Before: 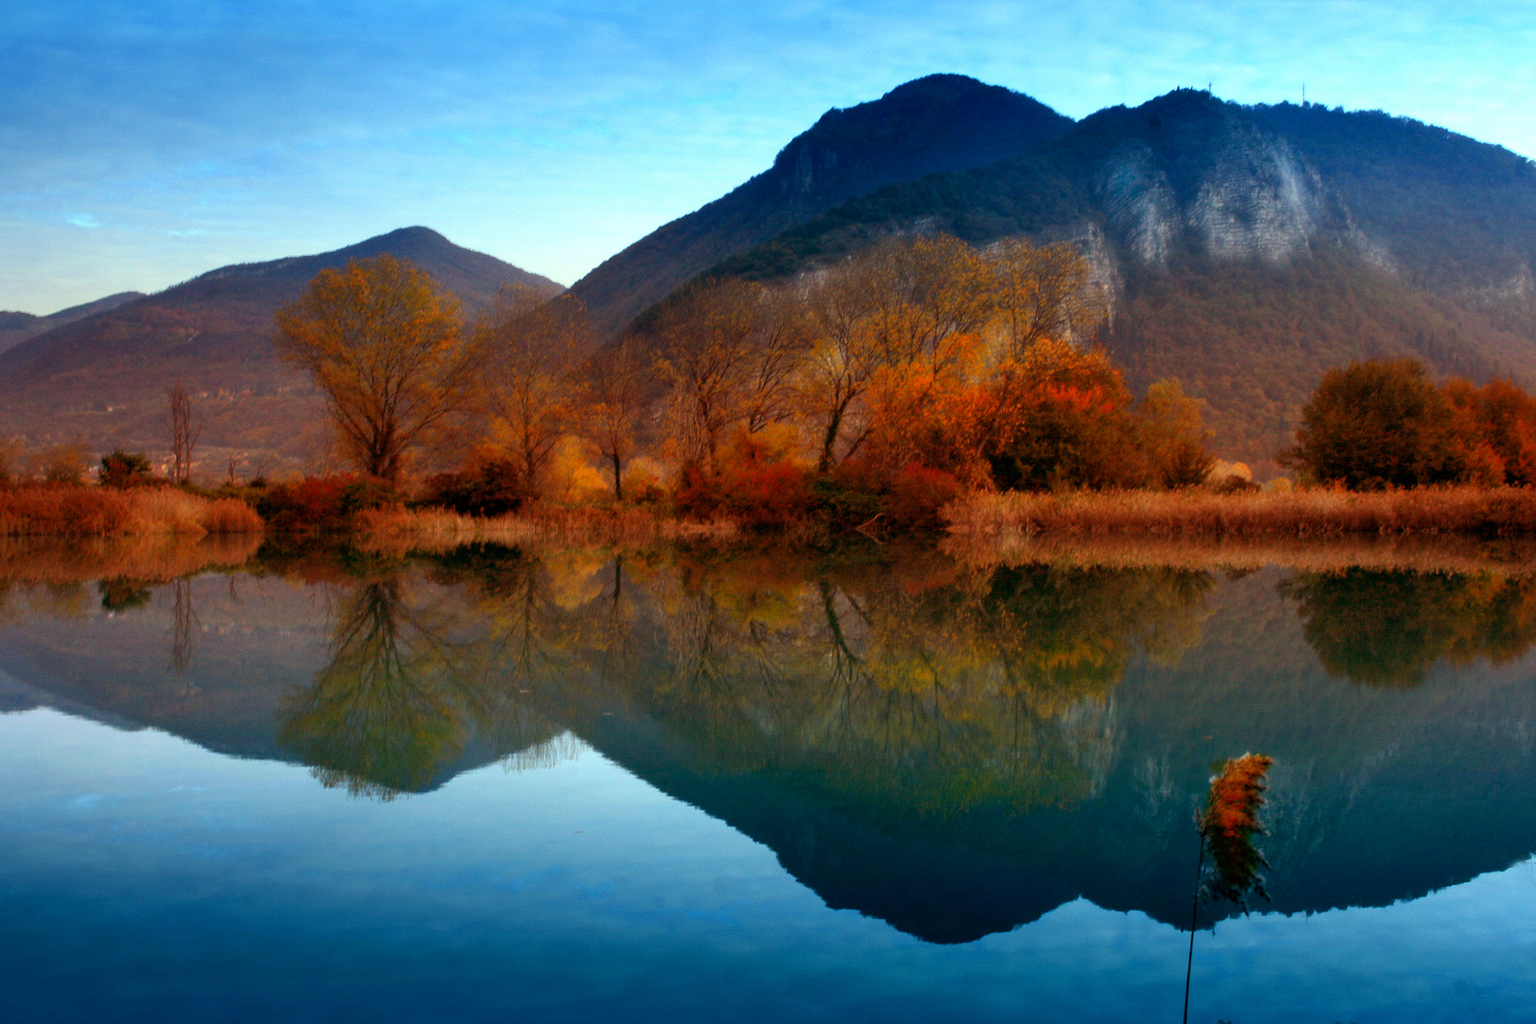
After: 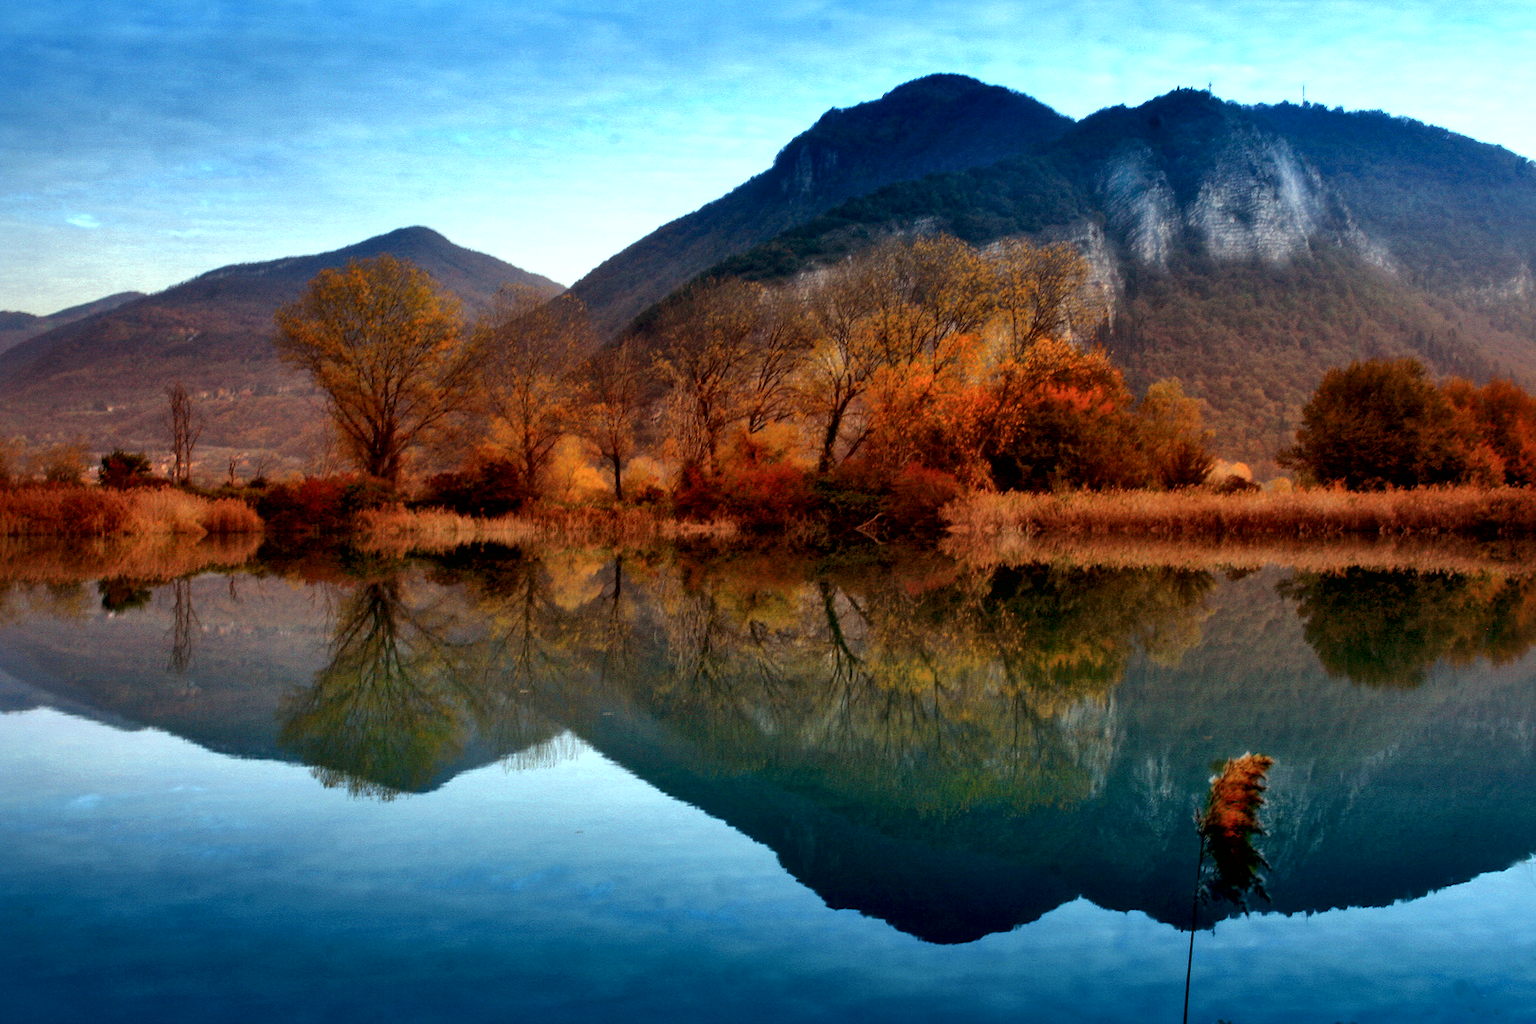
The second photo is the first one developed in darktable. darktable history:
local contrast: mode bilateral grid, contrast 20, coarseness 50, detail 171%, midtone range 0.2
color zones: curves: ch0 [(0.25, 0.5) (0.463, 0.627) (0.484, 0.637) (0.75, 0.5)]
